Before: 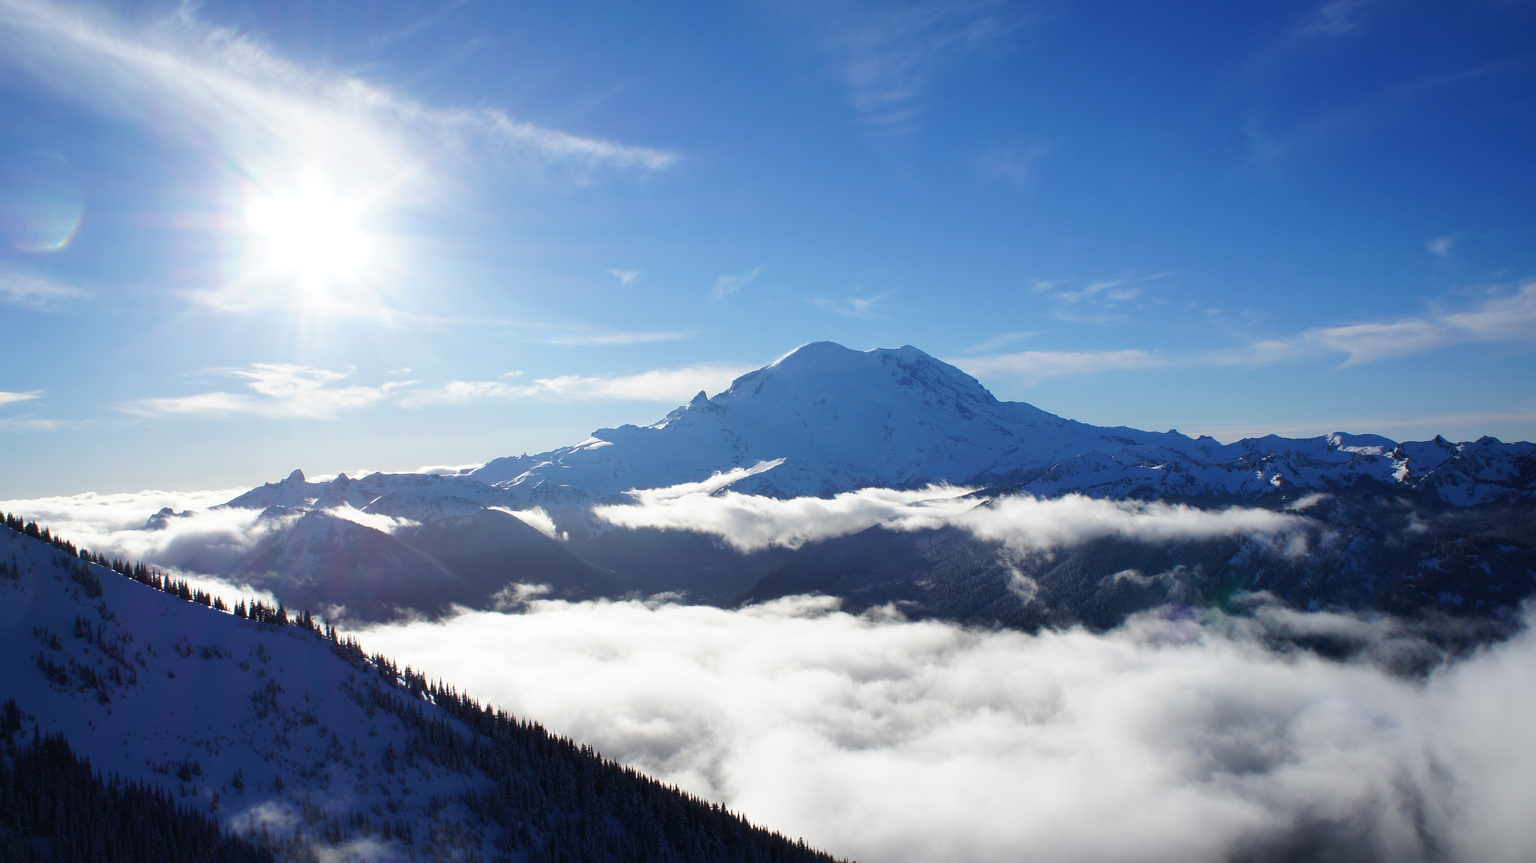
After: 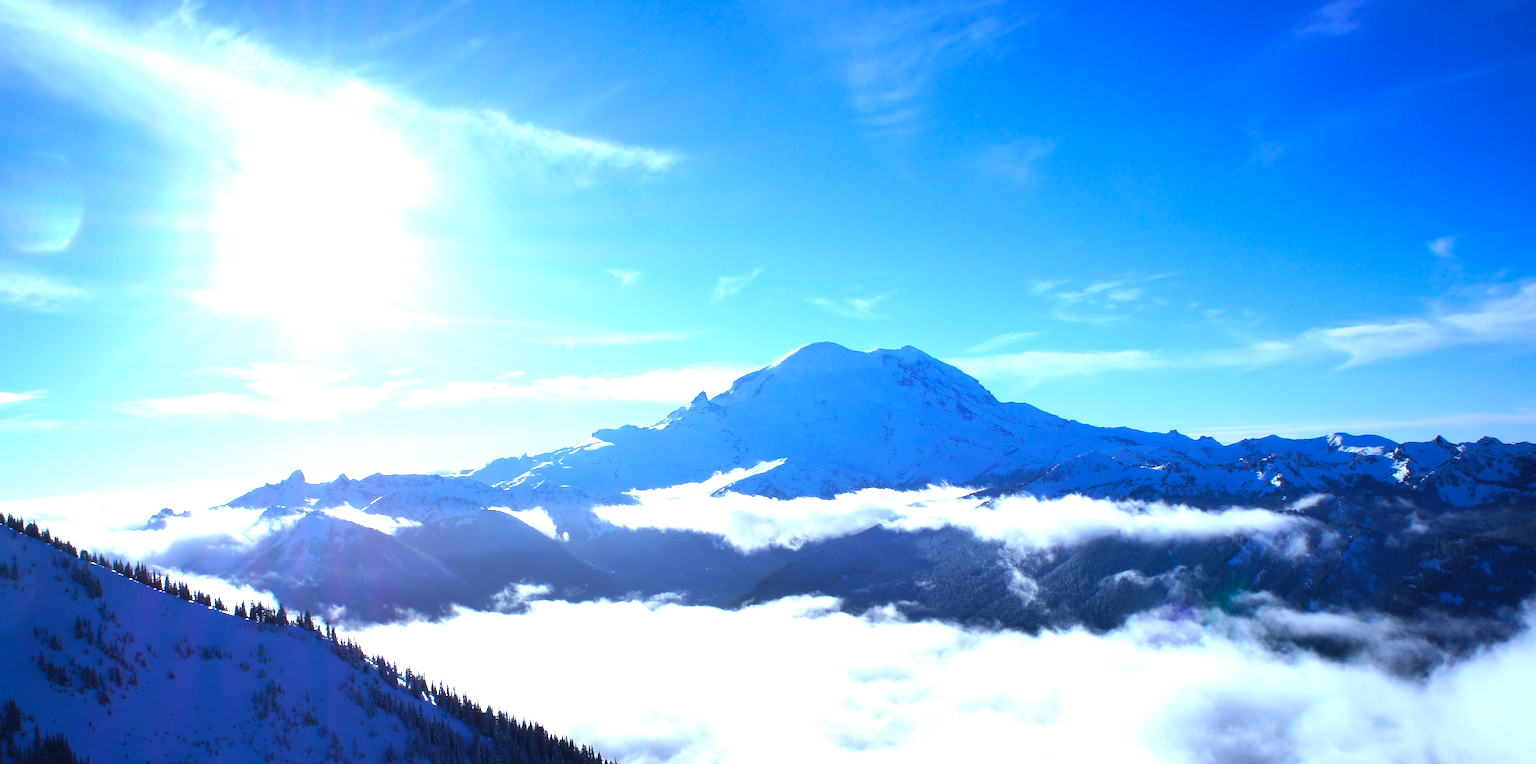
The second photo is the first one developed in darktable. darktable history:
crop and rotate: top 0%, bottom 11.459%
exposure: exposure 1 EV, compensate highlight preservation false
color calibration: illuminant custom, x 0.392, y 0.392, temperature 3848.77 K
